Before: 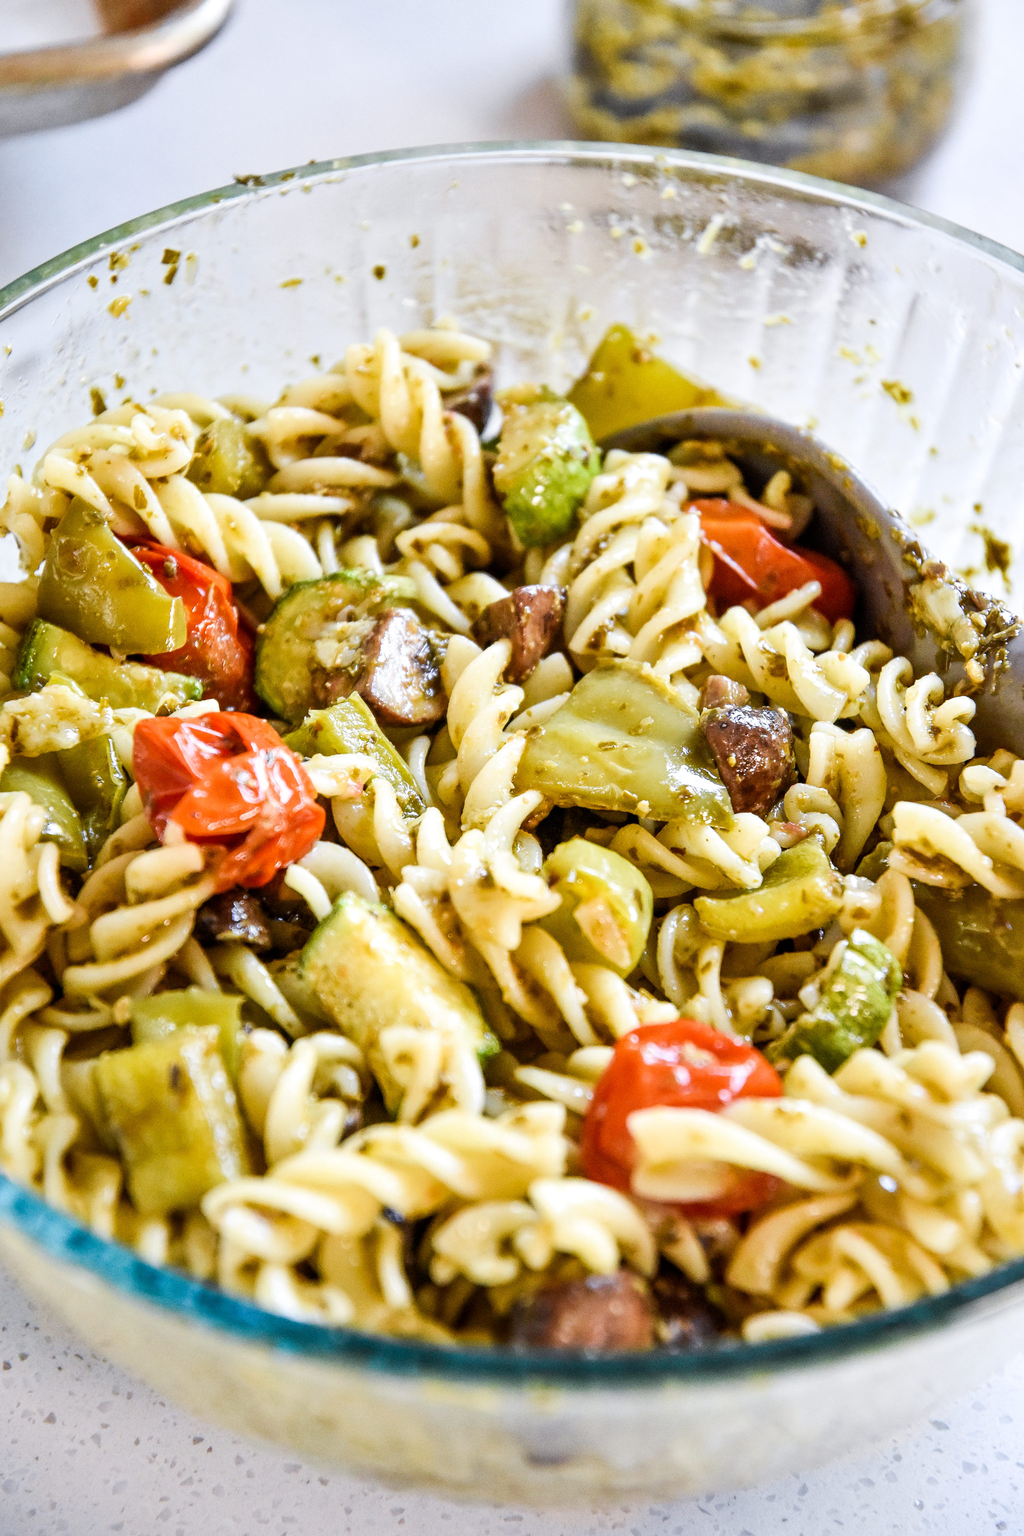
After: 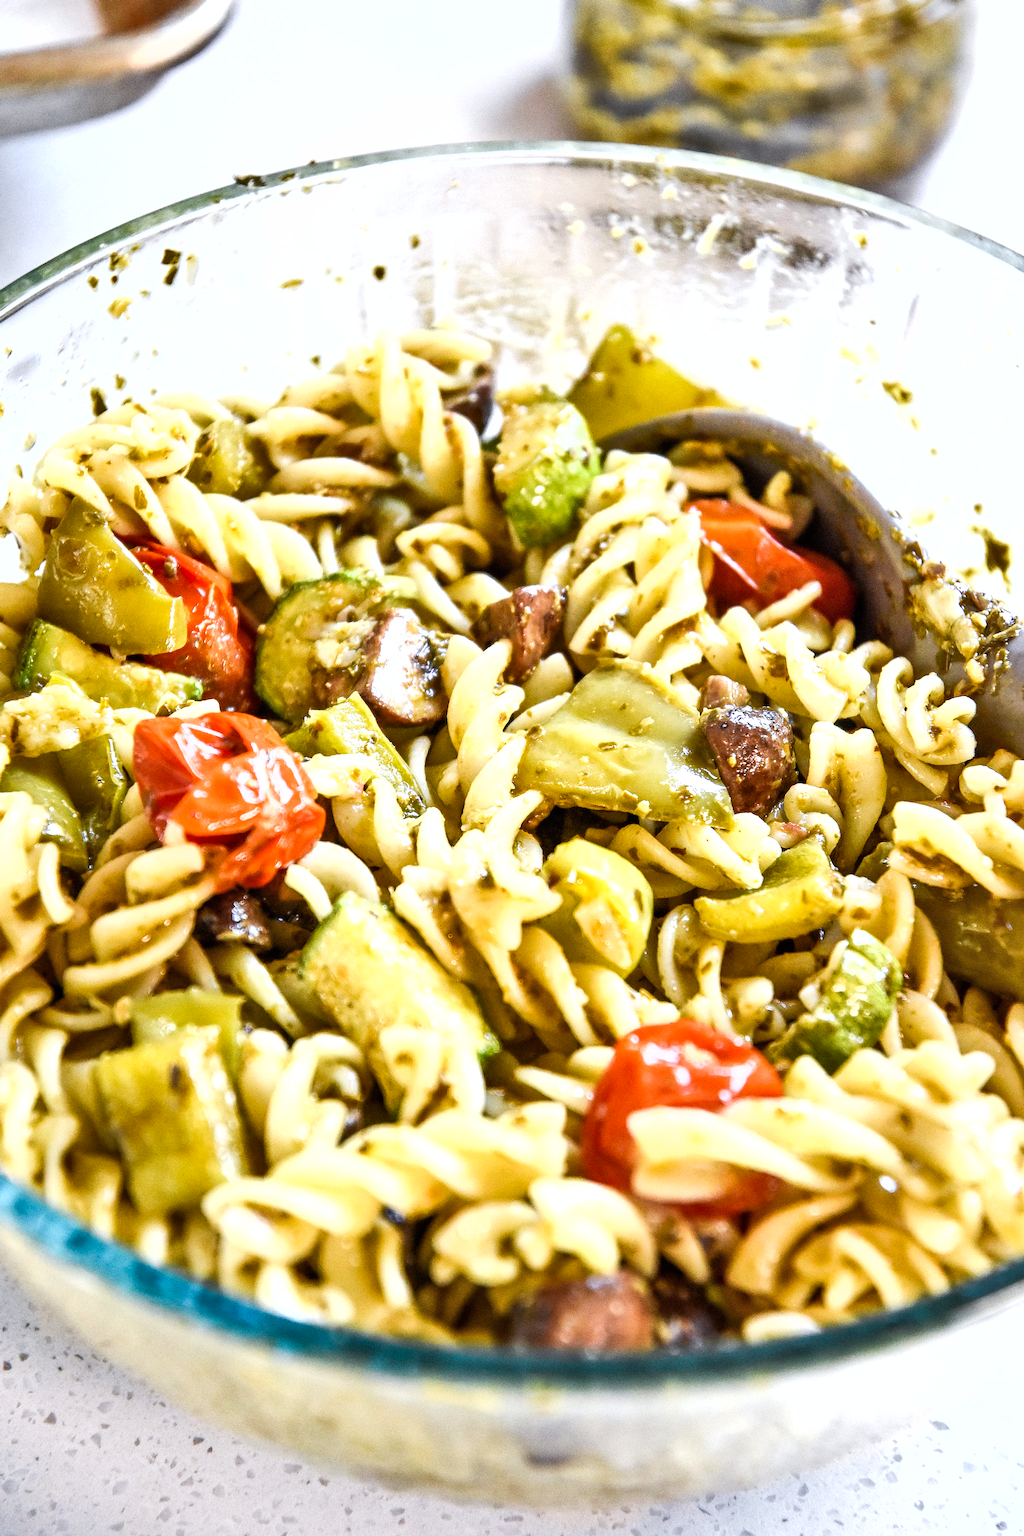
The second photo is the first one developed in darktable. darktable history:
exposure: black level correction 0, exposure 0.499 EV, compensate highlight preservation false
shadows and highlights: shadows 48.77, highlights -40.52, shadows color adjustment 99.15%, highlights color adjustment 0.571%, soften with gaussian
